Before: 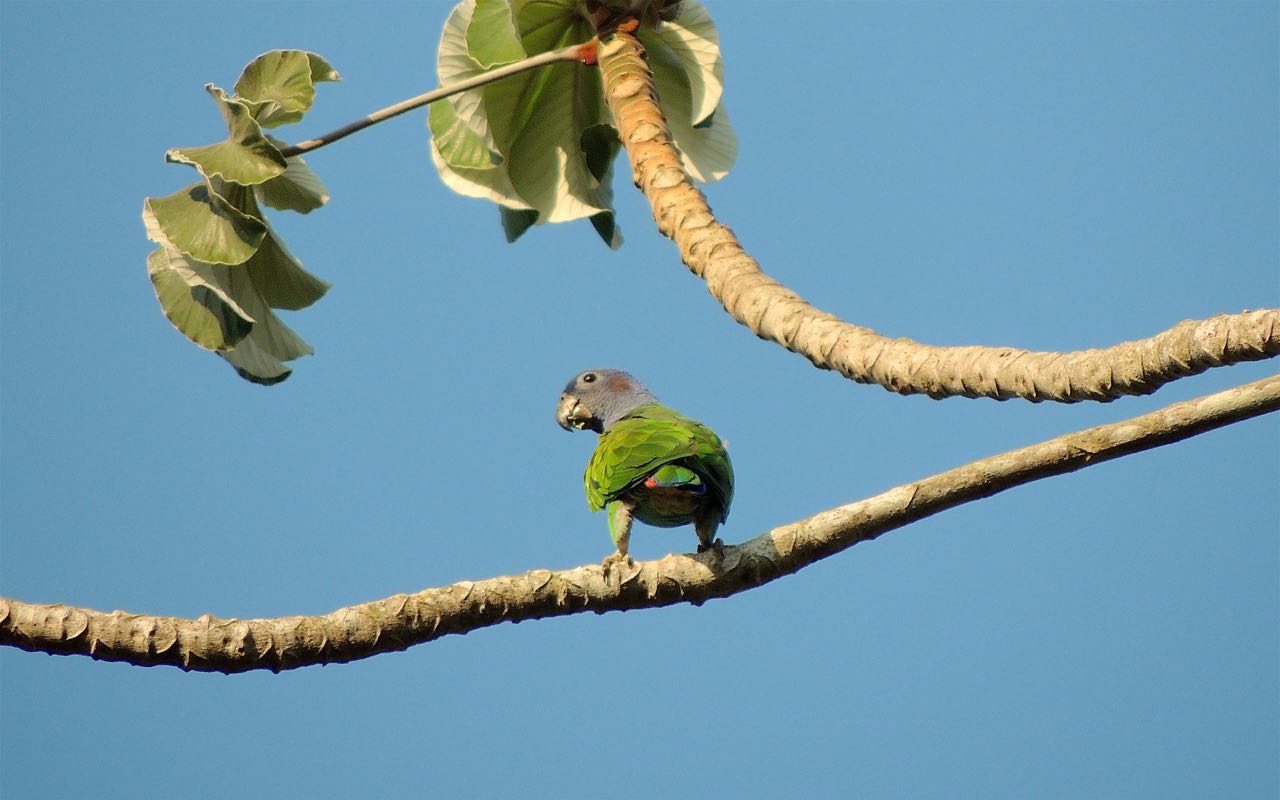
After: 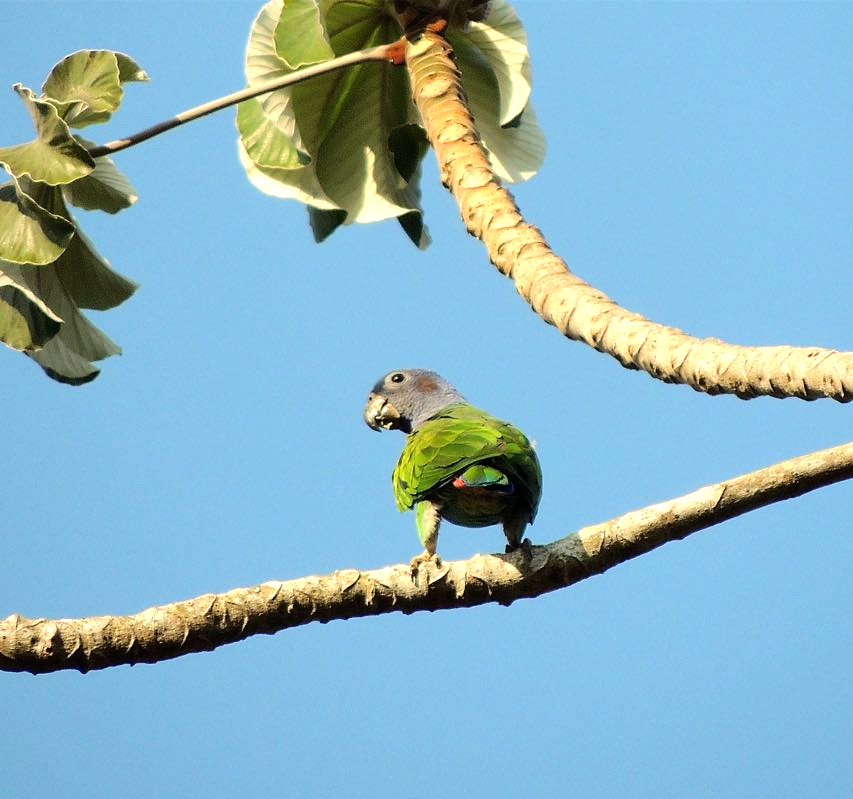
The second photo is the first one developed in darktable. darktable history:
crop and rotate: left 15.055%, right 18.278%
tone equalizer: -8 EV -0.75 EV, -7 EV -0.7 EV, -6 EV -0.6 EV, -5 EV -0.4 EV, -3 EV 0.4 EV, -2 EV 0.6 EV, -1 EV 0.7 EV, +0 EV 0.75 EV, edges refinement/feathering 500, mask exposure compensation -1.57 EV, preserve details no
